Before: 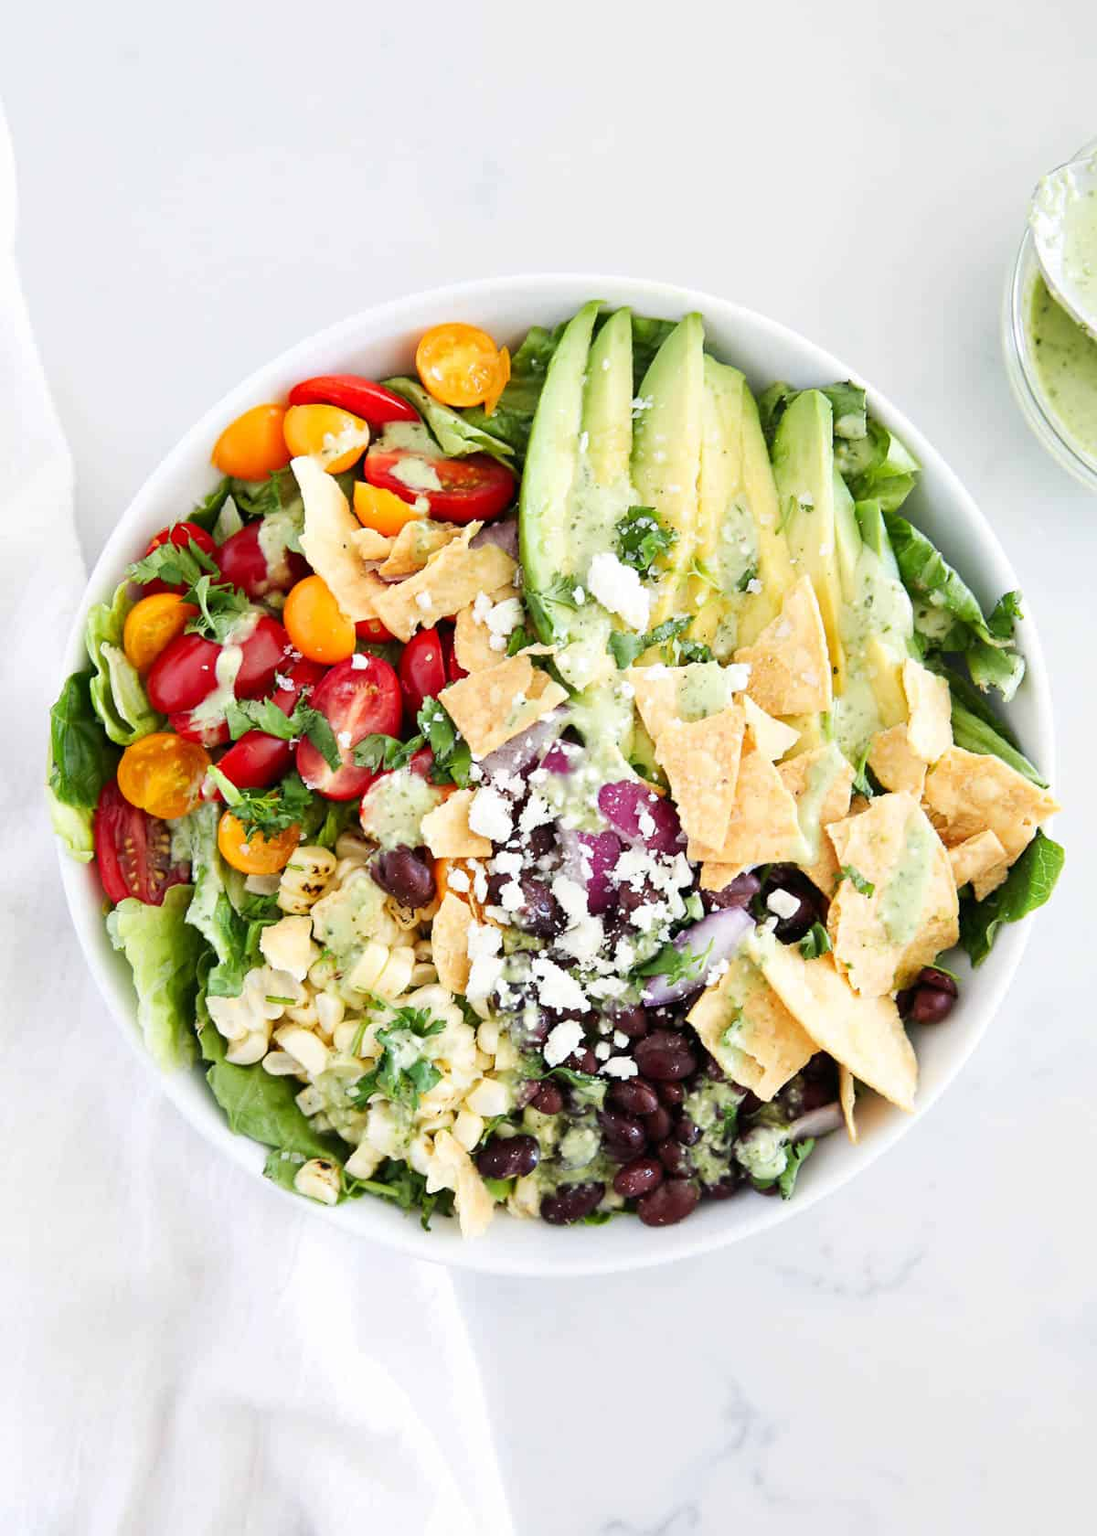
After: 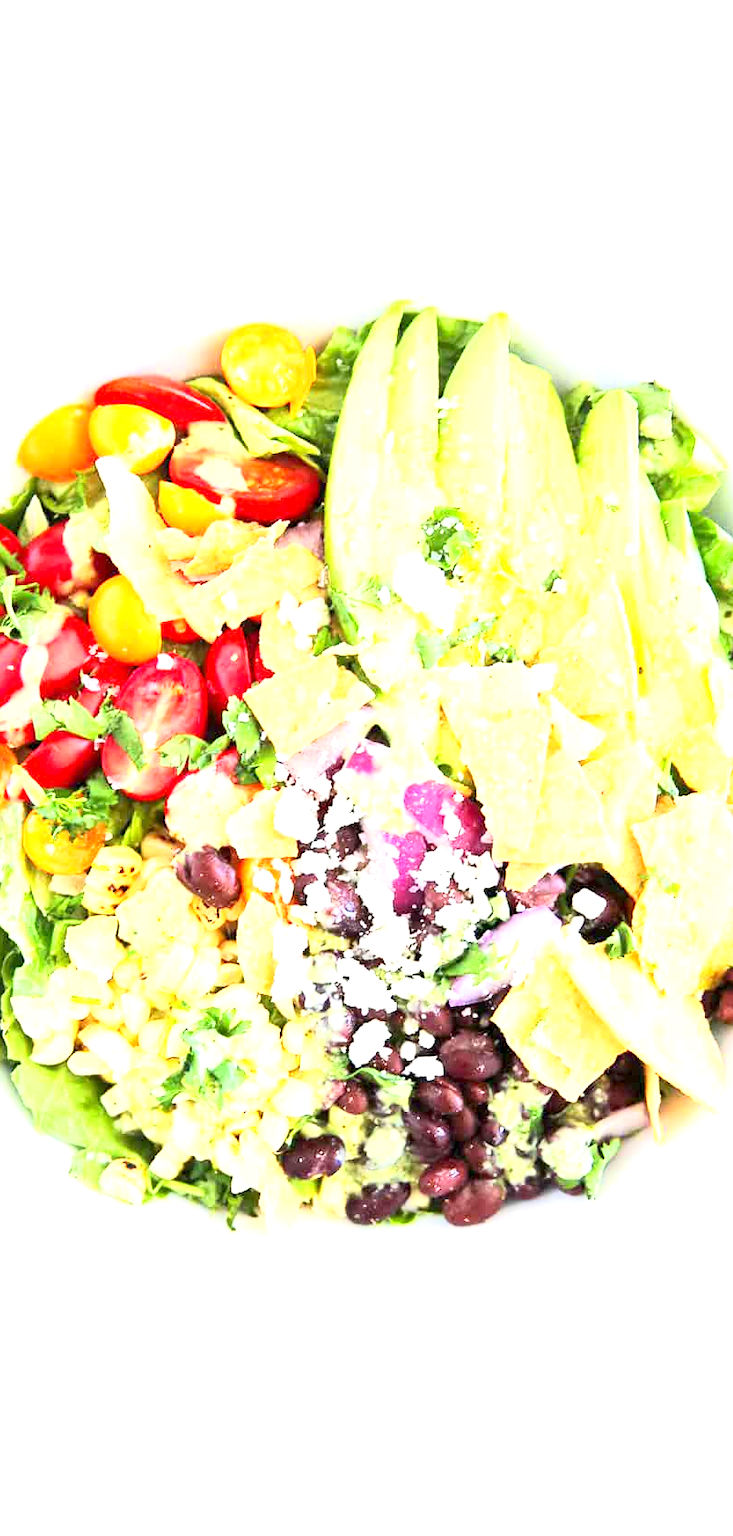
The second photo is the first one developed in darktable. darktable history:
base curve: curves: ch0 [(0, 0) (0.088, 0.125) (0.176, 0.251) (0.354, 0.501) (0.613, 0.749) (1, 0.877)], preserve colors average RGB
crop and rotate: left 17.753%, right 15.346%
exposure: black level correction 0.001, exposure 1.659 EV, compensate exposure bias true, compensate highlight preservation false
